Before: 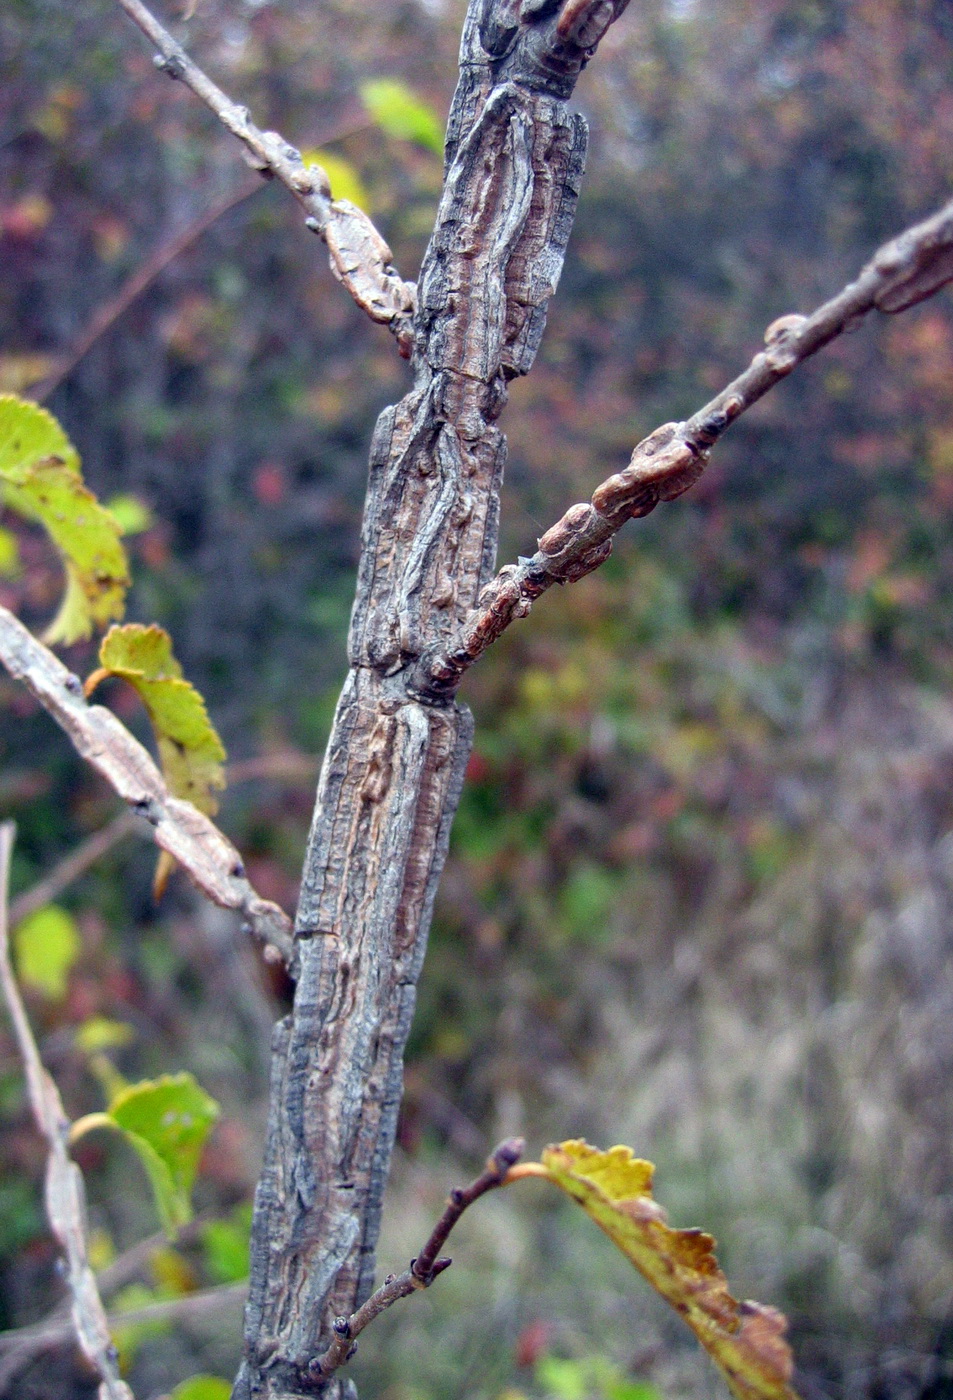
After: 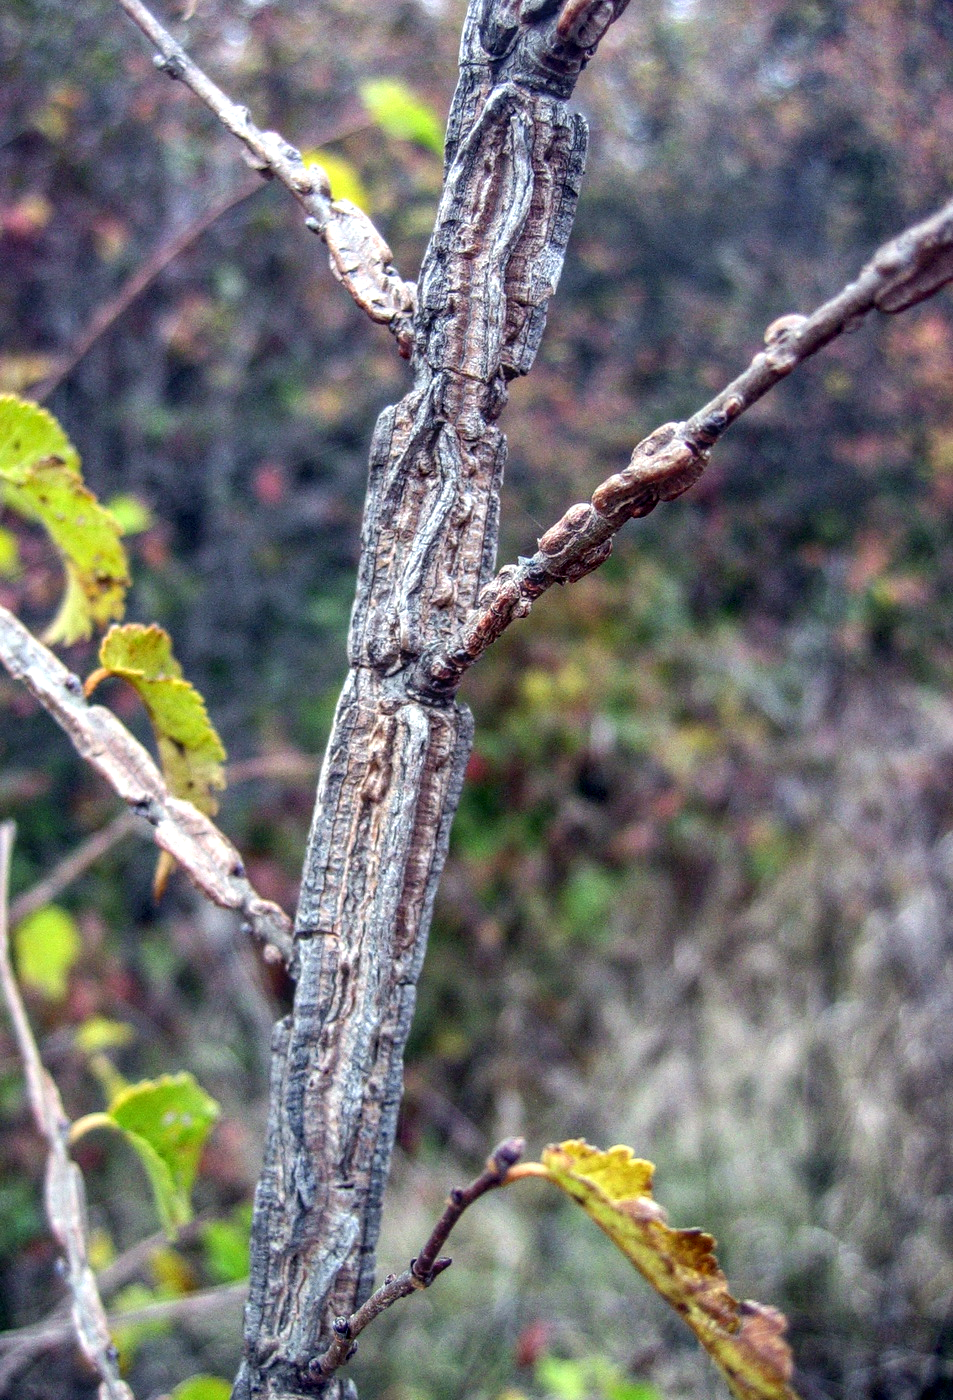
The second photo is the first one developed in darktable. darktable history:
local contrast: highlights 0%, shadows 0%, detail 133%
tone equalizer: -8 EV -0.417 EV, -7 EV -0.389 EV, -6 EV -0.333 EV, -5 EV -0.222 EV, -3 EV 0.222 EV, -2 EV 0.333 EV, -1 EV 0.389 EV, +0 EV 0.417 EV, edges refinement/feathering 500, mask exposure compensation -1.57 EV, preserve details no
